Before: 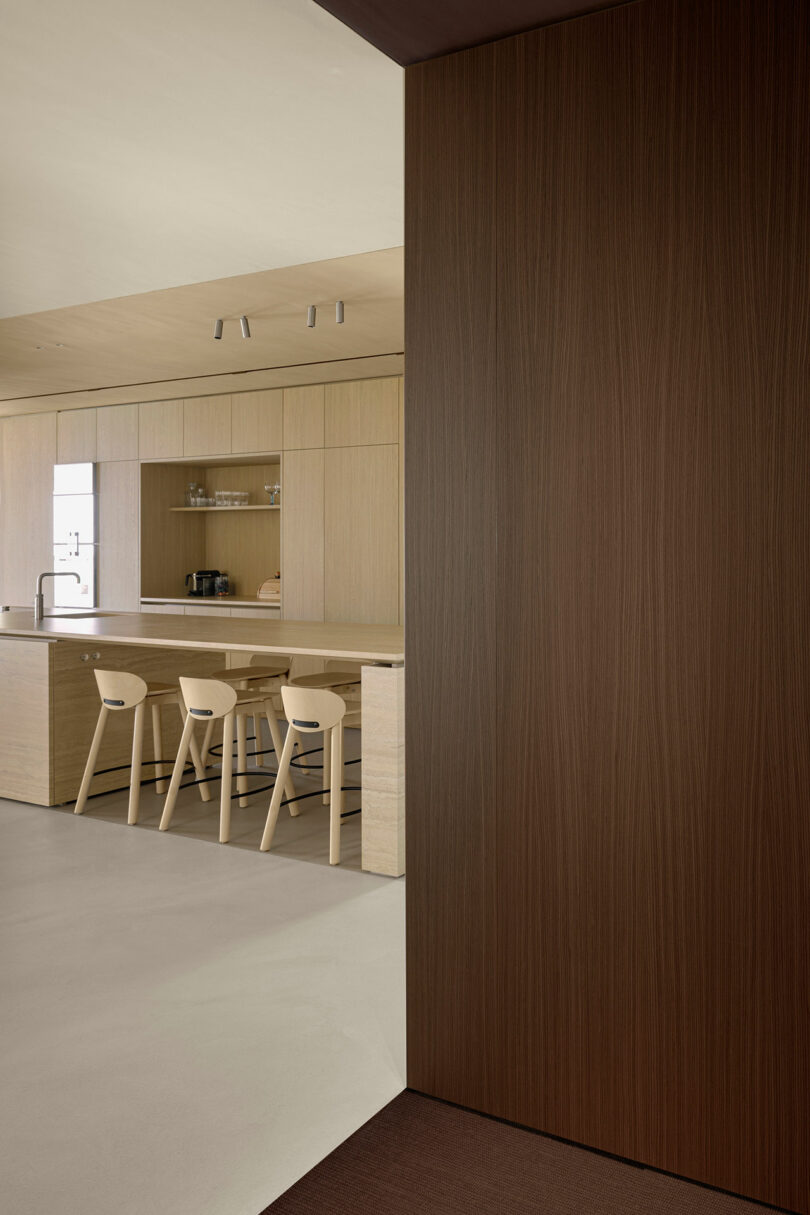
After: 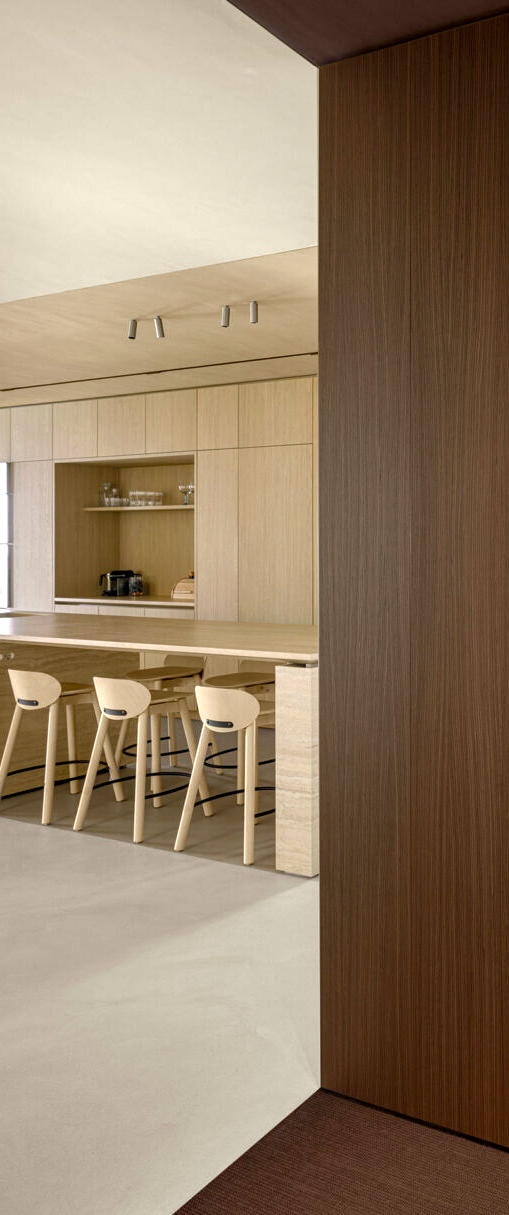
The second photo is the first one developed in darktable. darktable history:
crop: left 10.691%, right 26.392%
local contrast: on, module defaults
color balance rgb: shadows lift › hue 84.82°, perceptual saturation grading › global saturation 0.981%, perceptual saturation grading › highlights -19.703%, perceptual saturation grading › shadows 19.905%, perceptual brilliance grading › global brilliance 12.806%, global vibrance 9.387%
